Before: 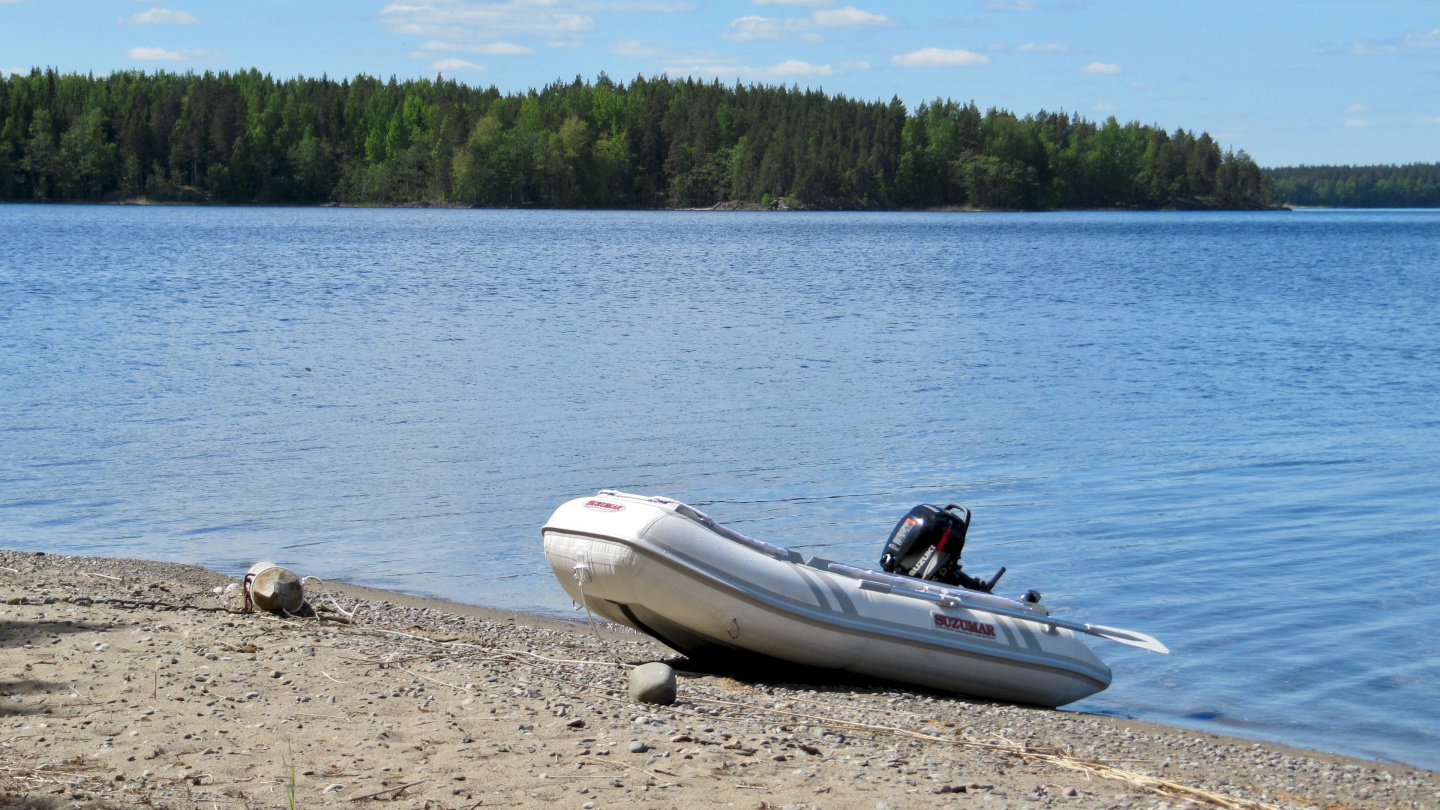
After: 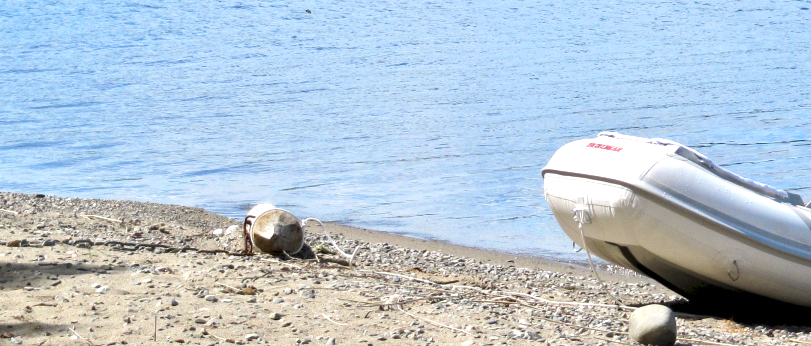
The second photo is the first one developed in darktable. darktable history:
exposure: exposure 0.667 EV, compensate exposure bias true, compensate highlight preservation false
crop: top 44.287%, right 43.618%, bottom 12.888%
